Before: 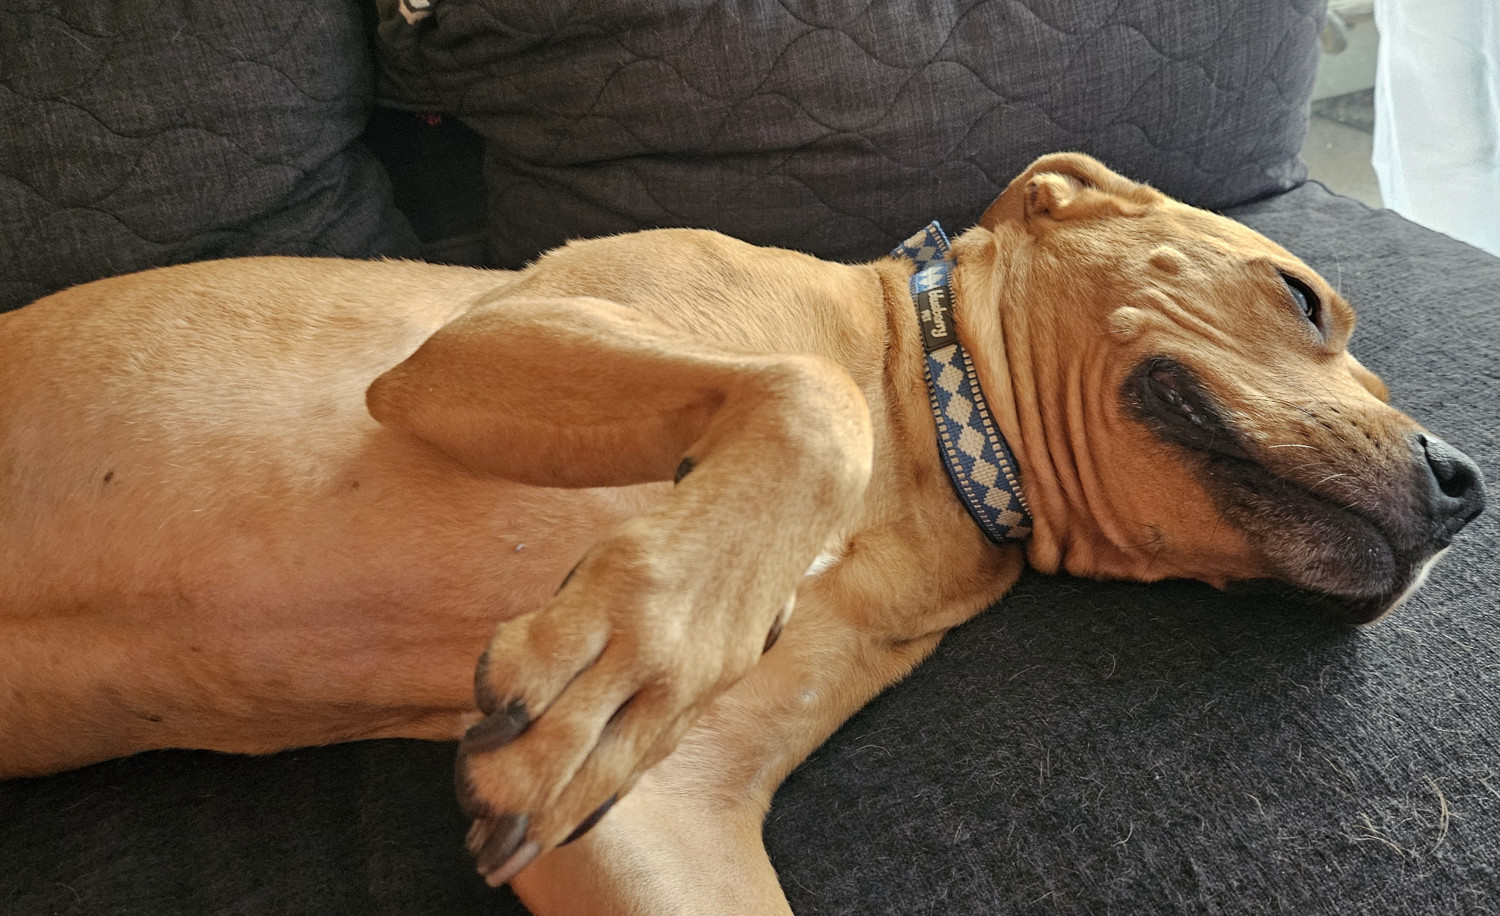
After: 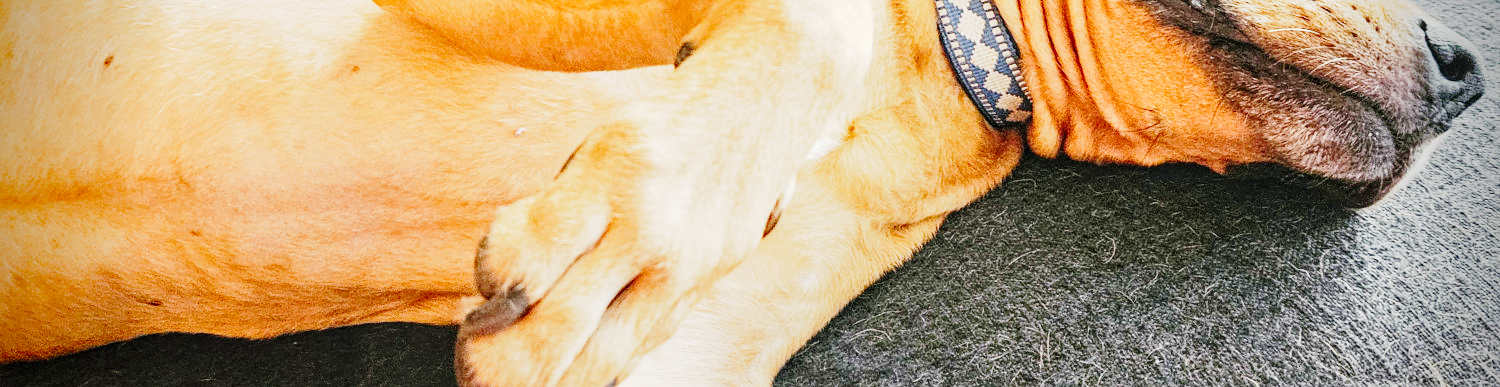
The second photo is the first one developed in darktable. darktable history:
sharpen: amount 0.209
exposure: black level correction 0, exposure 1.377 EV, compensate highlight preservation false
base curve: curves: ch0 [(0, 0) (0.028, 0.03) (0.121, 0.232) (0.46, 0.748) (0.859, 0.968) (1, 1)], preserve colors none
crop: top 45.52%, bottom 12.22%
local contrast: on, module defaults
vignetting: brightness -0.996, saturation 0.498
tone curve: curves: ch0 [(0, 0) (0.091, 0.066) (0.184, 0.16) (0.491, 0.519) (0.748, 0.765) (1, 0.919)]; ch1 [(0, 0) (0.179, 0.173) (0.322, 0.32) (0.424, 0.424) (0.502, 0.504) (0.56, 0.578) (0.631, 0.675) (0.777, 0.806) (1, 1)]; ch2 [(0, 0) (0.434, 0.447) (0.483, 0.487) (0.547, 0.573) (0.676, 0.673) (1, 1)], preserve colors none
